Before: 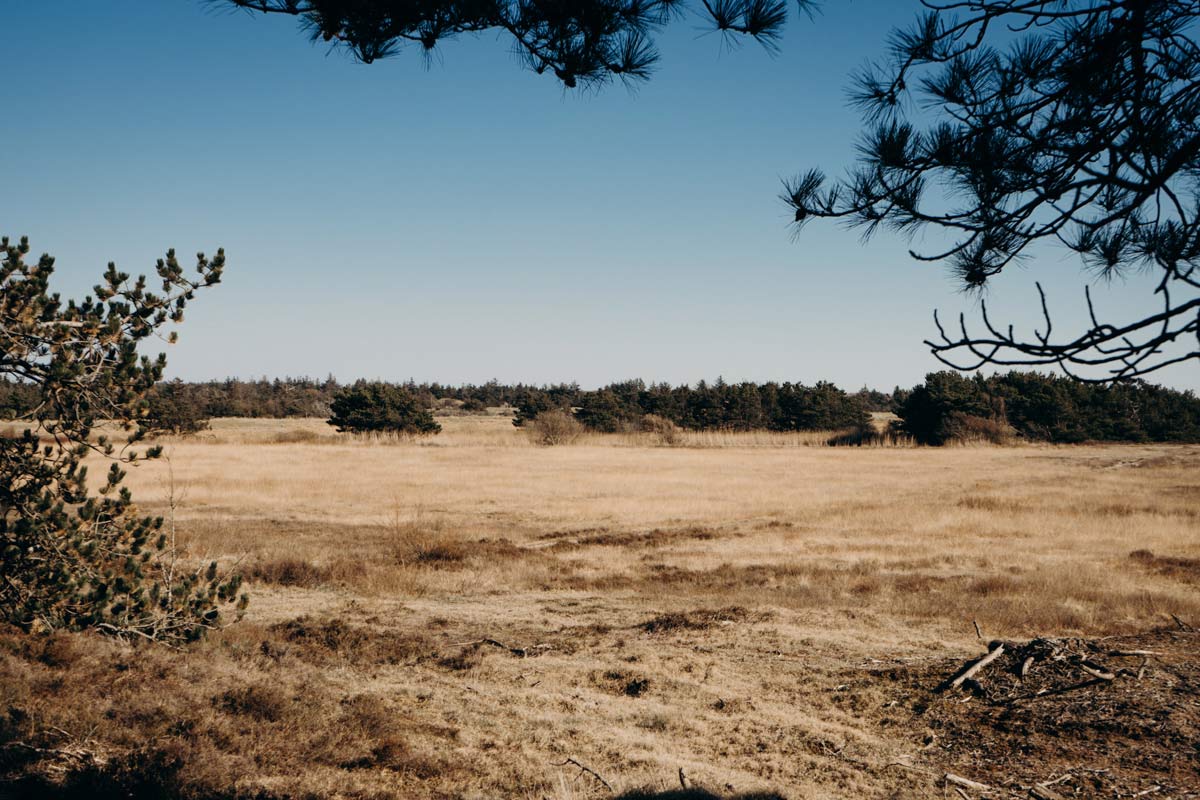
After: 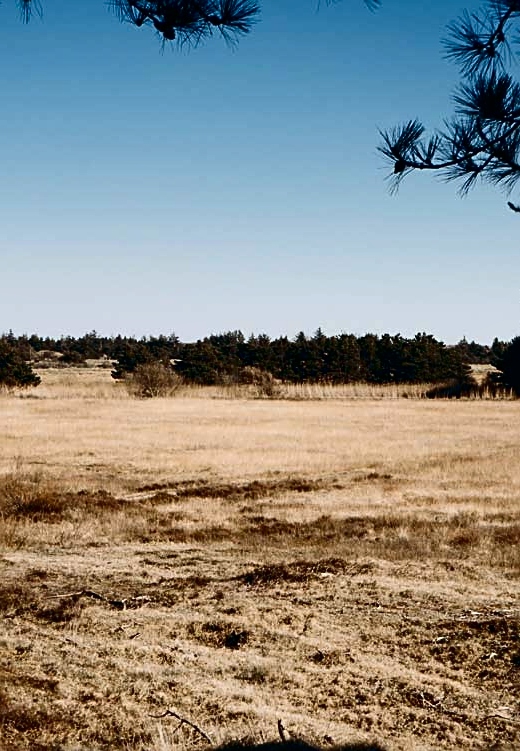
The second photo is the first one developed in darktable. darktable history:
shadows and highlights: shadows 29.32, highlights -29.32, low approximation 0.01, soften with gaussian
white balance: red 0.98, blue 1.034
exposure: exposure 0.29 EV, compensate highlight preservation false
crop: left 33.452%, top 6.025%, right 23.155%
sharpen: on, module defaults
contrast brightness saturation: contrast 0.19, brightness -0.24, saturation 0.11
